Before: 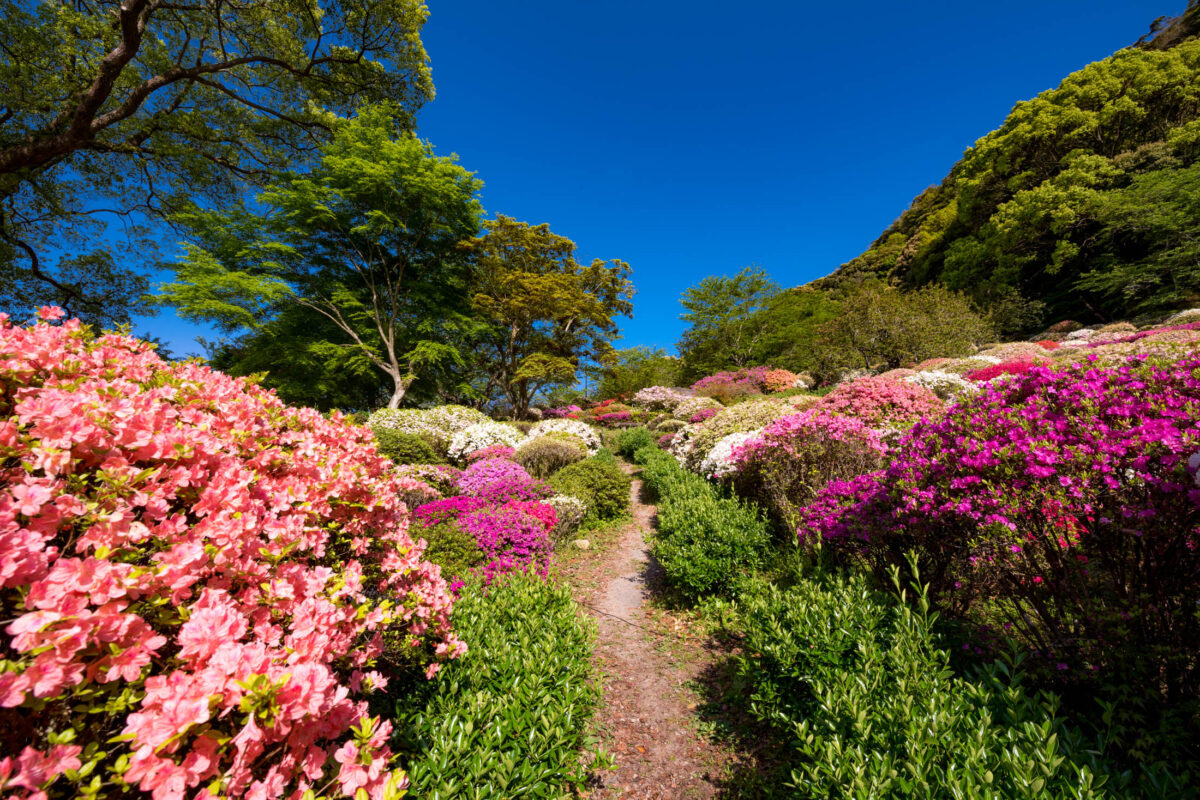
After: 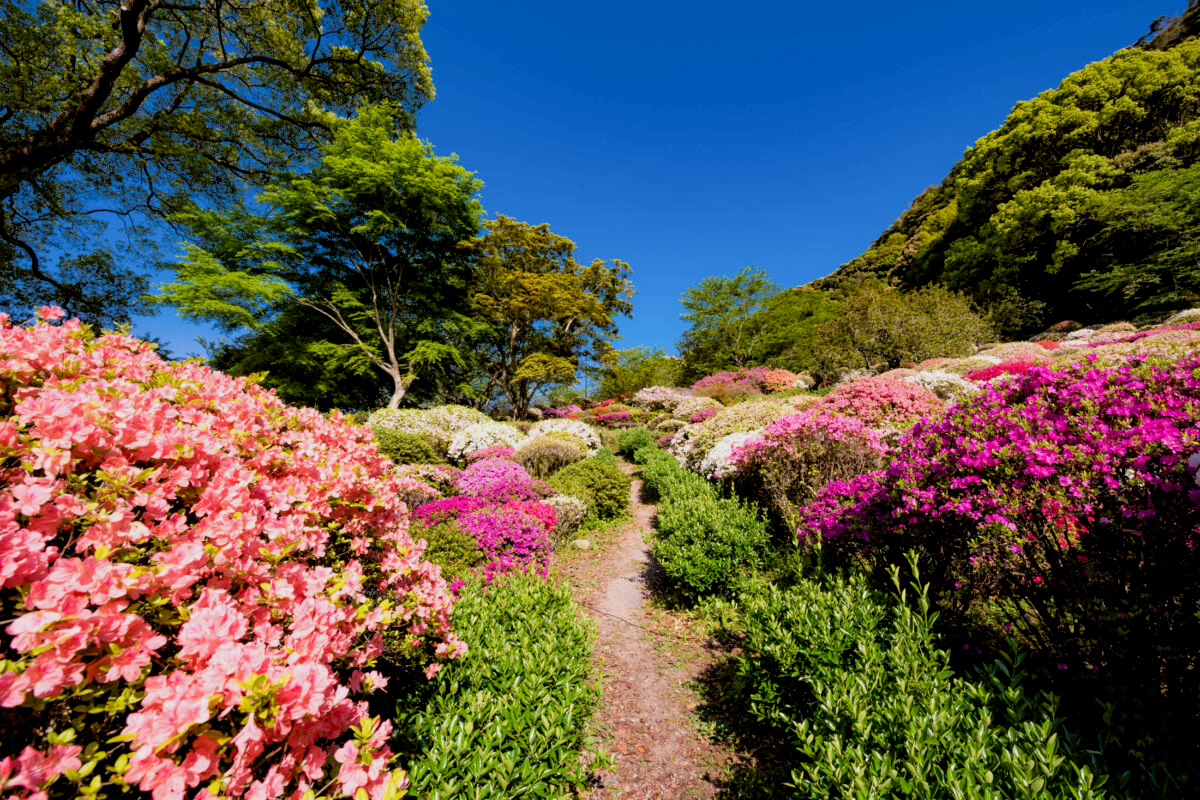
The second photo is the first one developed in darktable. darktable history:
exposure: black level correction 0.005, exposure 0.417 EV, compensate highlight preservation false
filmic rgb: hardness 4.17
